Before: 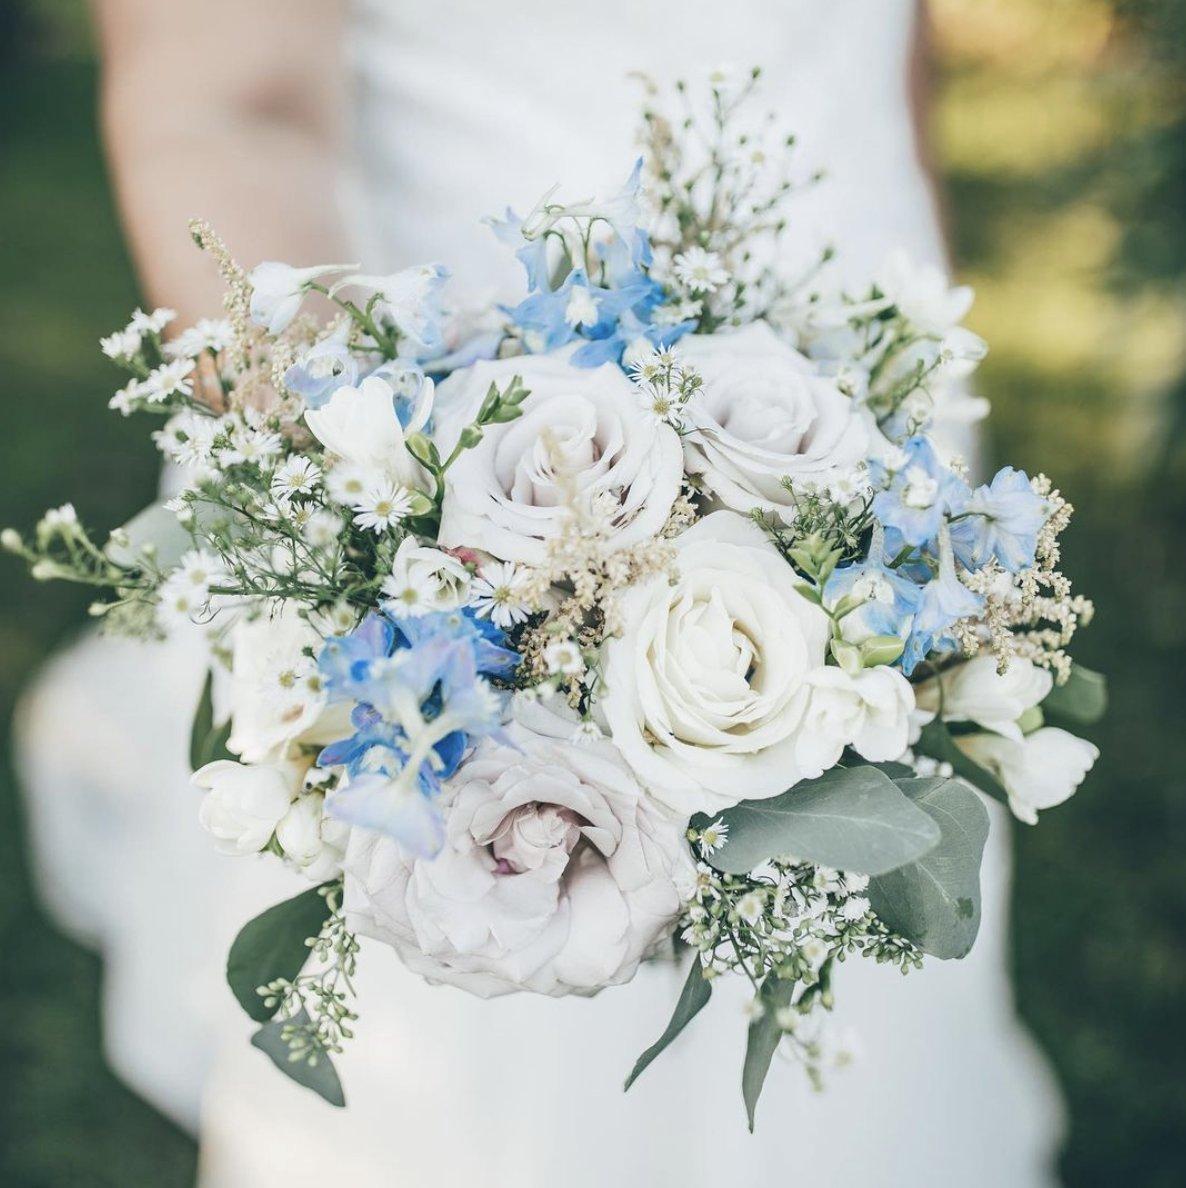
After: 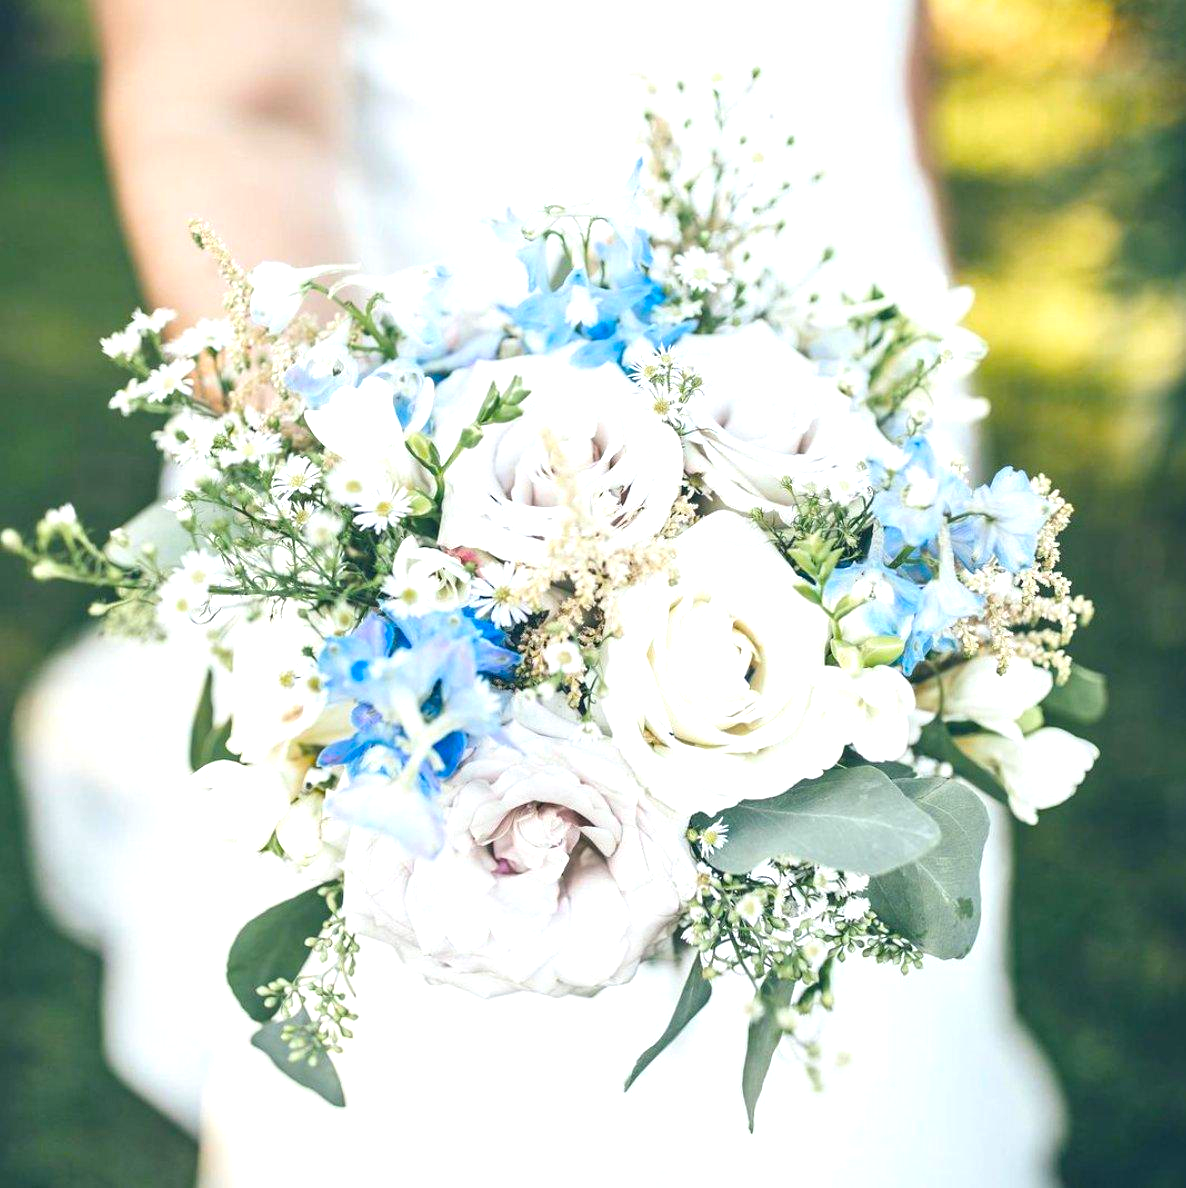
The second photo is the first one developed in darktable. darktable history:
tone equalizer: on, module defaults
color balance rgb: linear chroma grading › global chroma 14.919%, perceptual saturation grading › global saturation 19.272%
exposure: exposure 0.653 EV, compensate exposure bias true, compensate highlight preservation false
